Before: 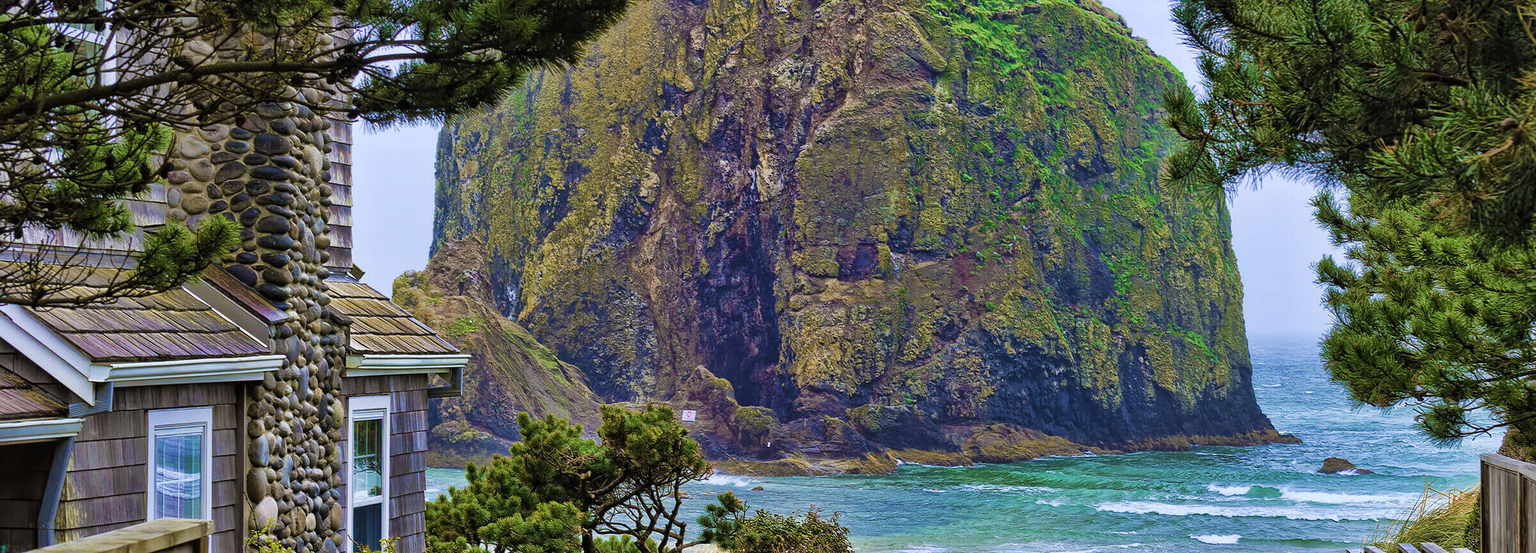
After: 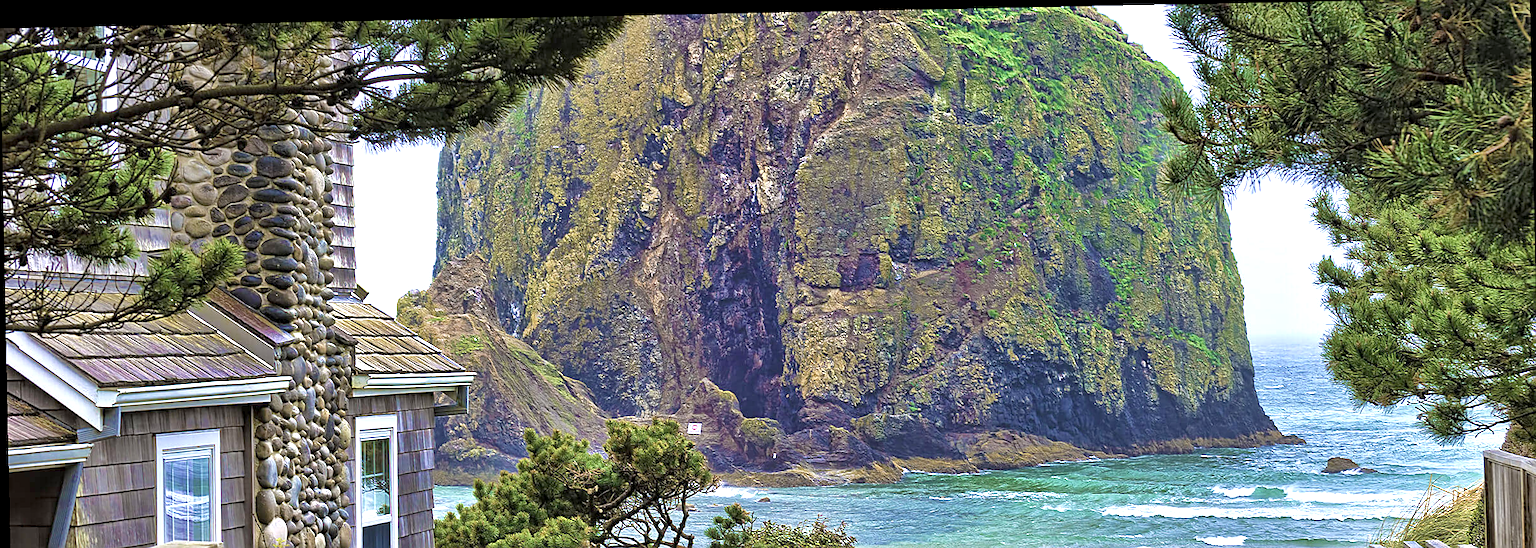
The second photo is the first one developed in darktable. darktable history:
crop: top 0.448%, right 0.264%, bottom 5.045%
rotate and perspective: rotation -1.17°, automatic cropping off
sharpen: on, module defaults
color correction: saturation 0.8
exposure: black level correction 0.001, exposure 1.129 EV, compensate exposure bias true, compensate highlight preservation false
tone equalizer: -8 EV 0.25 EV, -7 EV 0.417 EV, -6 EV 0.417 EV, -5 EV 0.25 EV, -3 EV -0.25 EV, -2 EV -0.417 EV, -1 EV -0.417 EV, +0 EV -0.25 EV, edges refinement/feathering 500, mask exposure compensation -1.57 EV, preserve details guided filter
